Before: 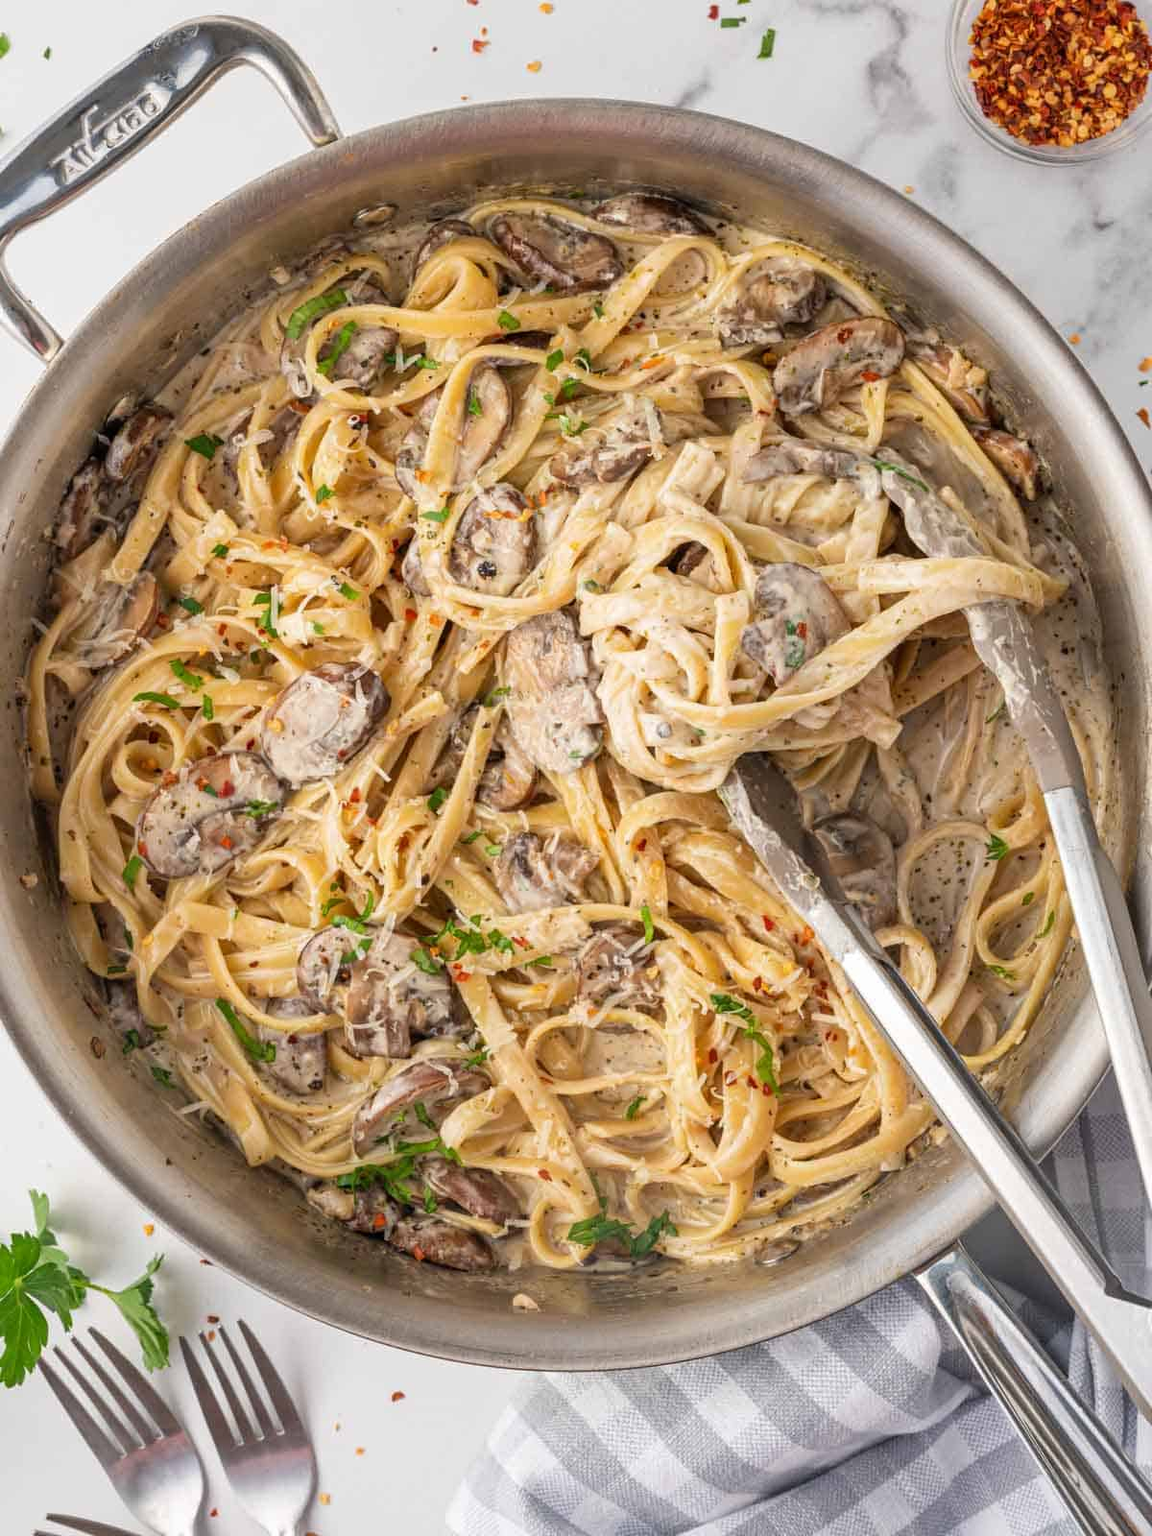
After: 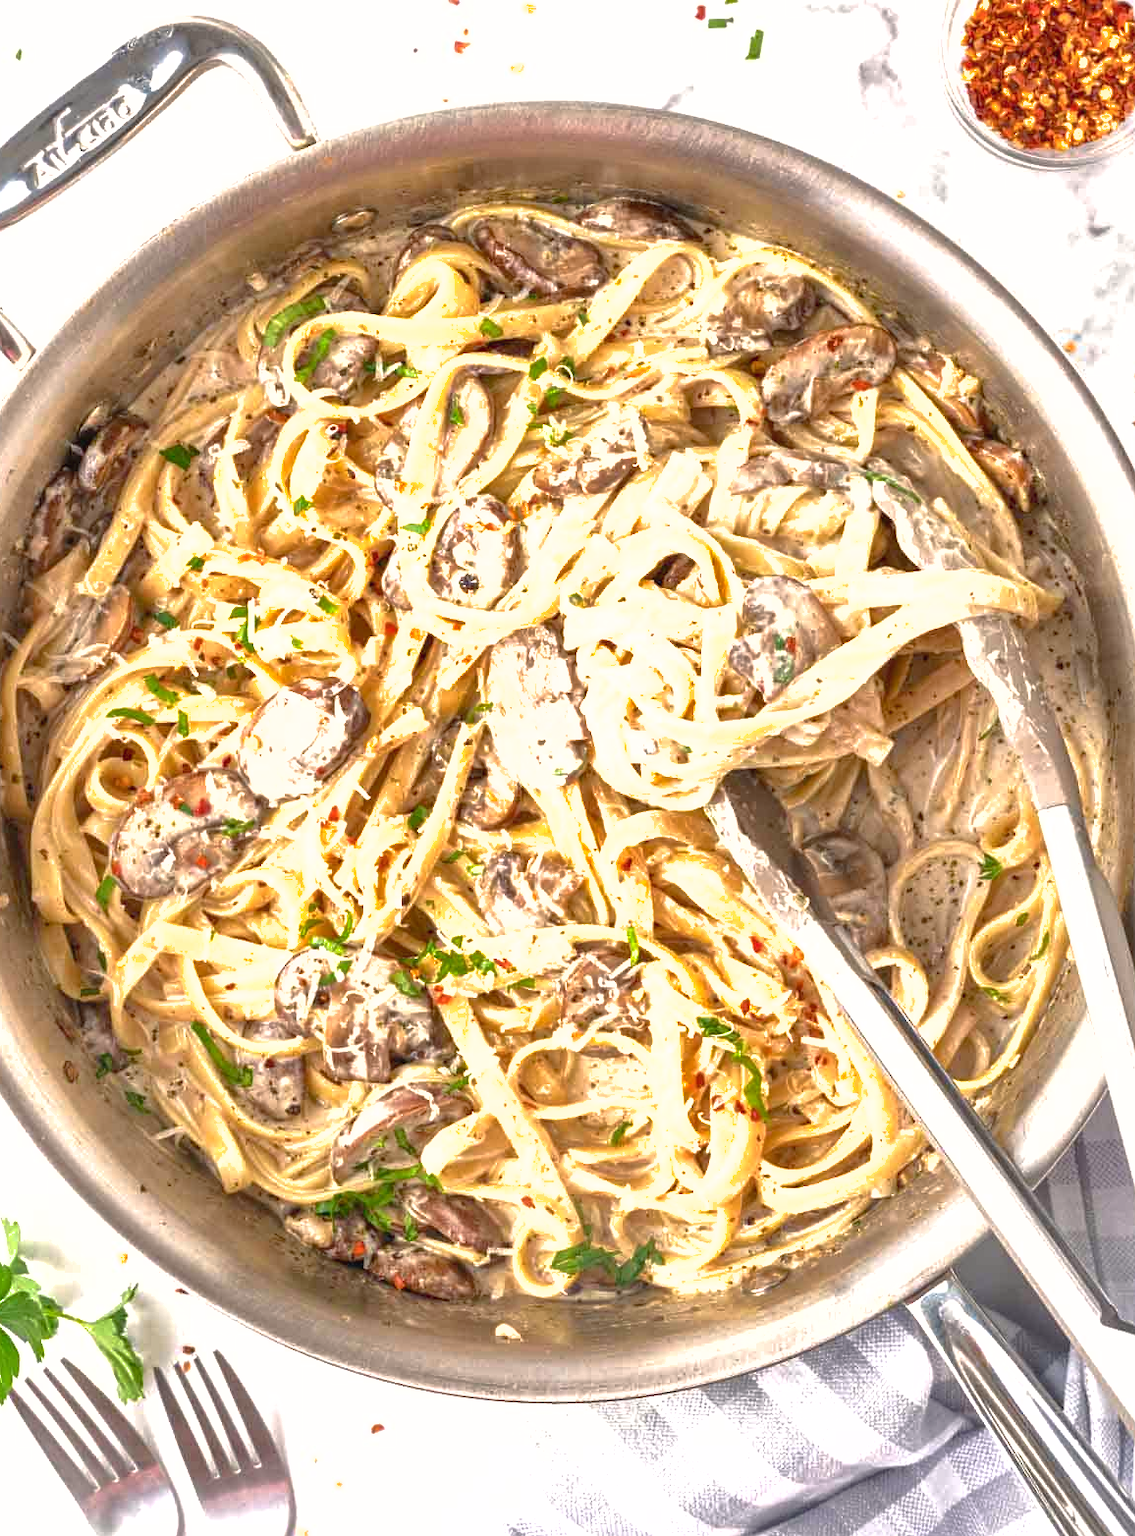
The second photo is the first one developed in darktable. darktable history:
crop and rotate: left 2.536%, right 1.107%, bottom 2.246%
exposure: exposure 0.95 EV, compensate highlight preservation false
shadows and highlights: on, module defaults
color balance rgb: shadows lift › chroma 1%, shadows lift › hue 28.8°, power › hue 60°, highlights gain › chroma 1%, highlights gain › hue 60°, global offset › luminance 0.25%, perceptual saturation grading › highlights -20%, perceptual saturation grading › shadows 20%, perceptual brilliance grading › highlights 5%, perceptual brilliance grading › shadows -10%, global vibrance 19.67%
